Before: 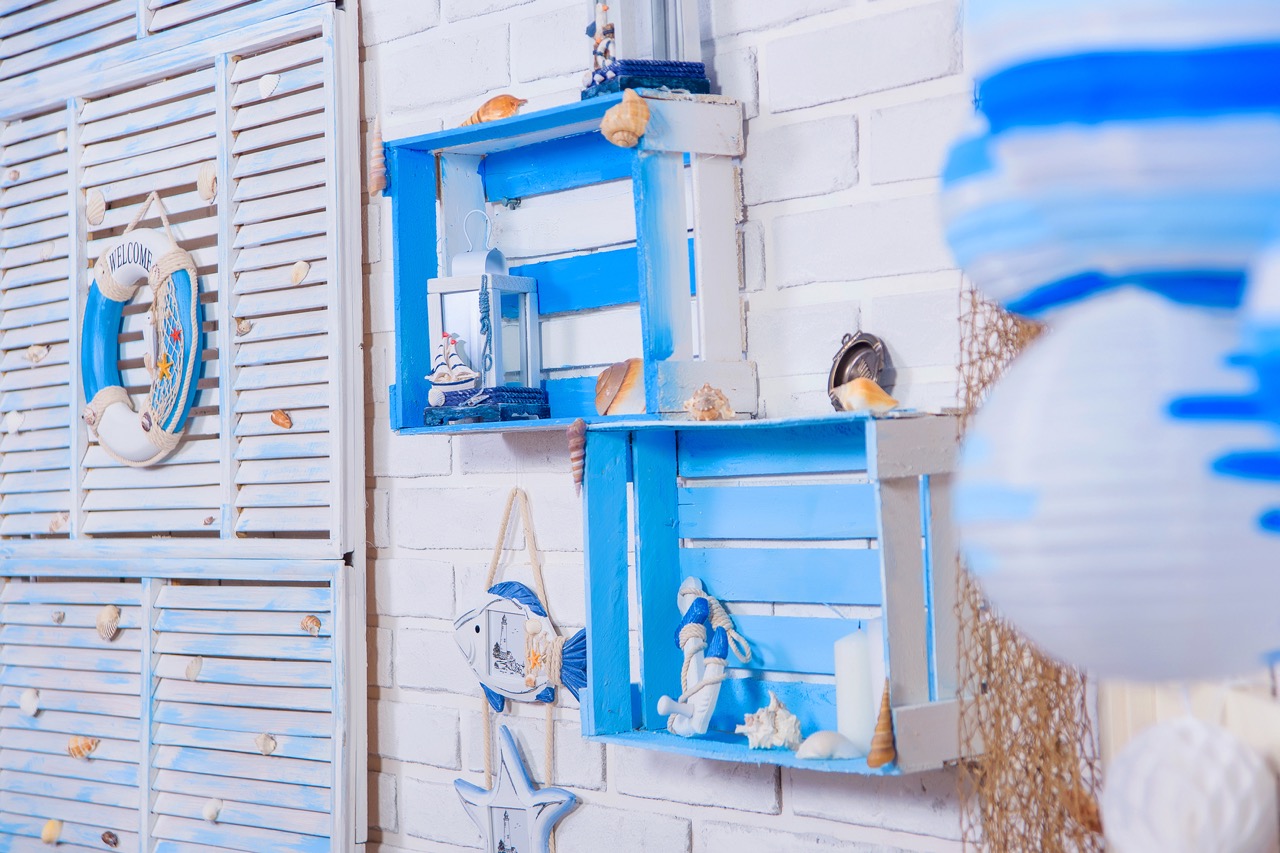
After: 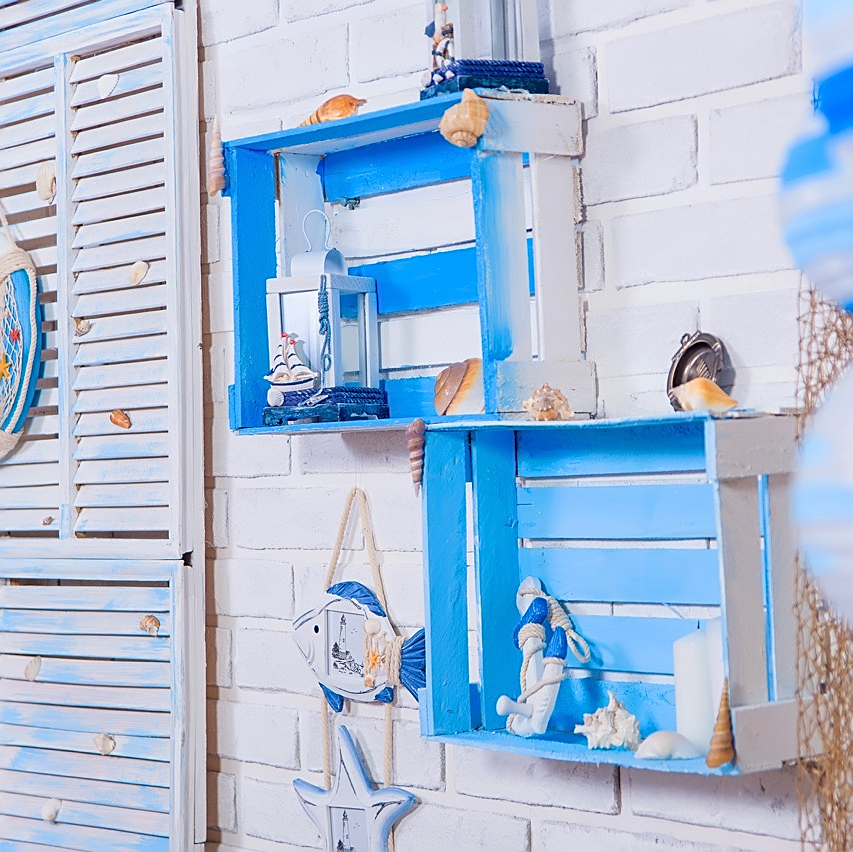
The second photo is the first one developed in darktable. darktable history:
crop and rotate: left 12.648%, right 20.685%
sharpen: on, module defaults
